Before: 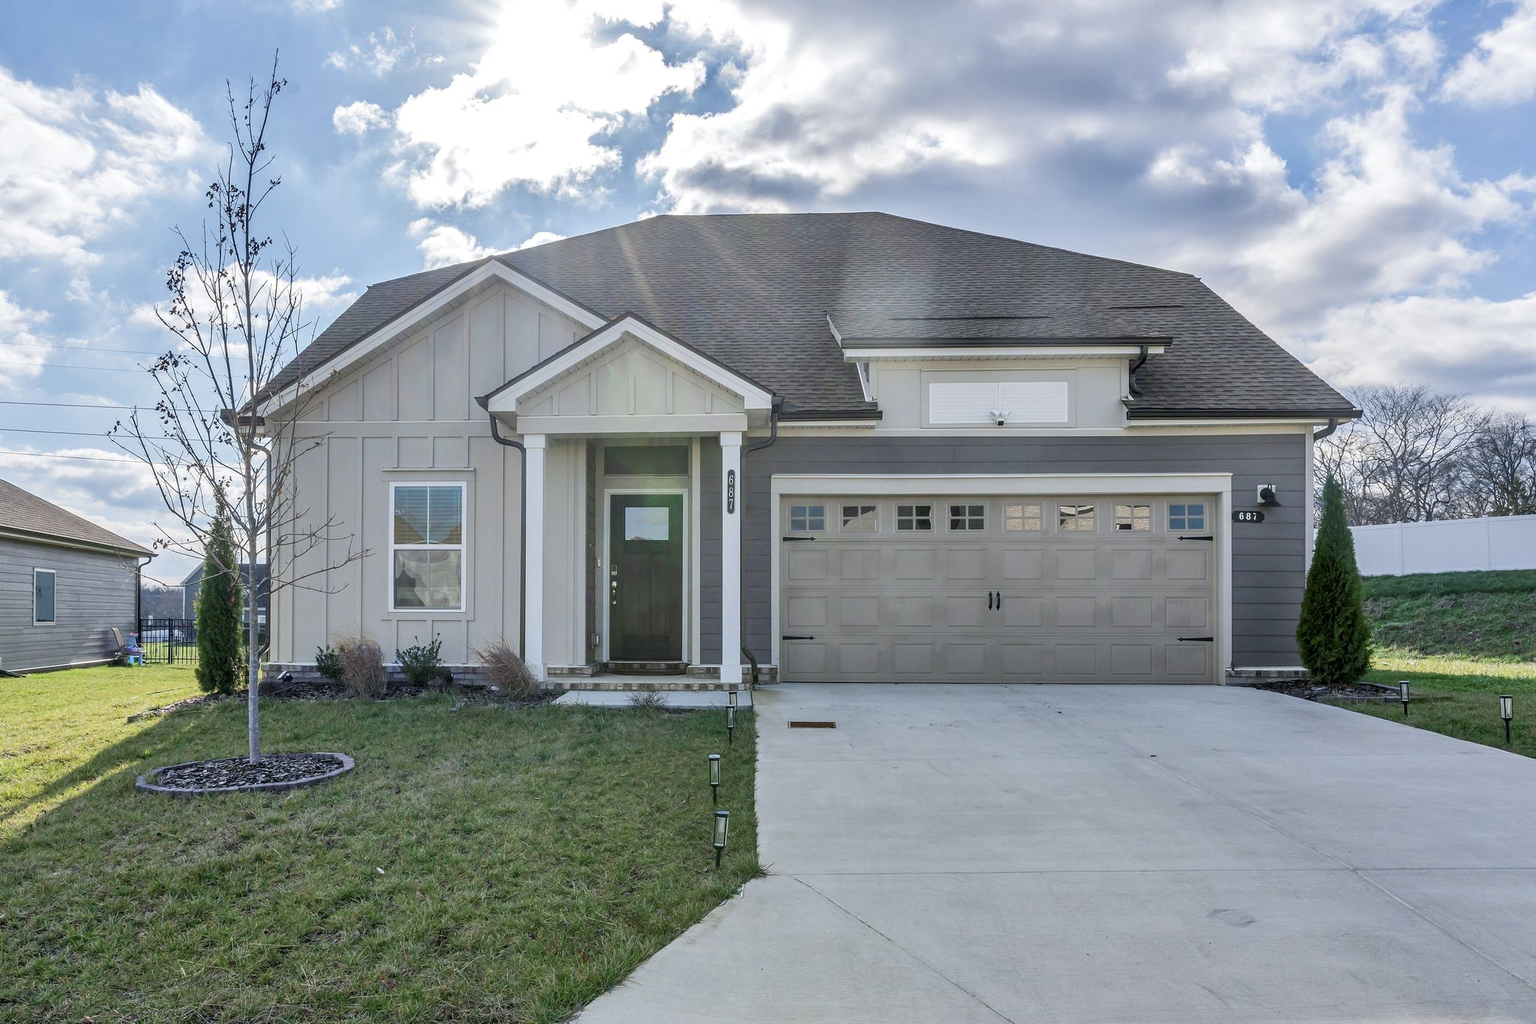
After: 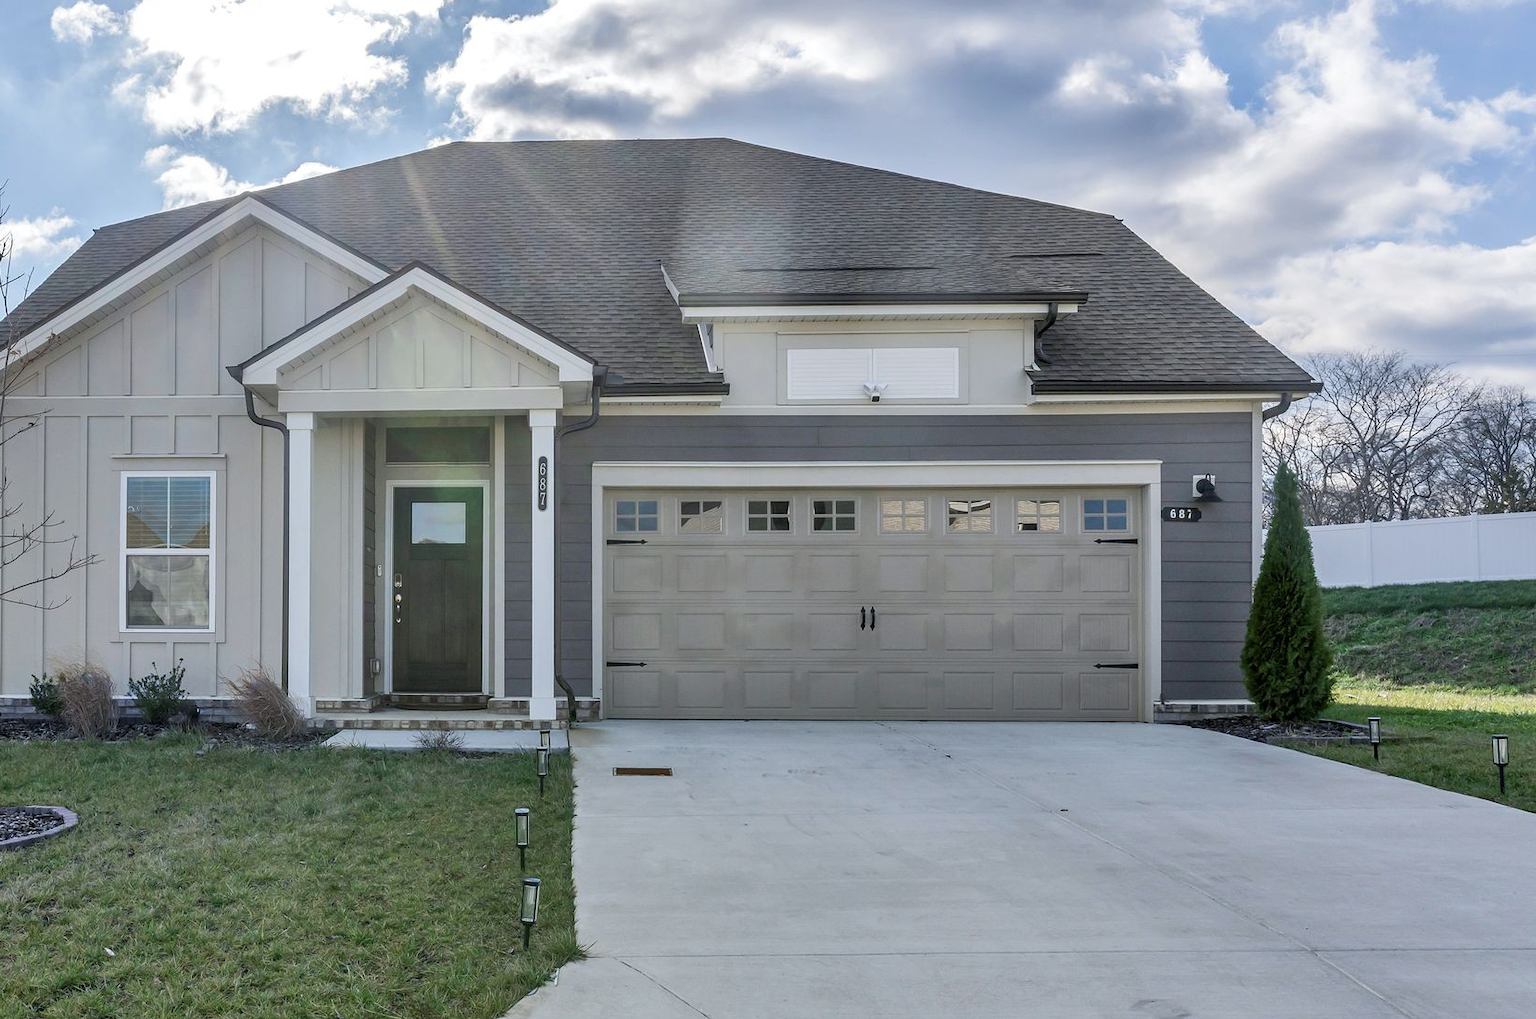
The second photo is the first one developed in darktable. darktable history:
crop: left 19.021%, top 9.831%, right 0%, bottom 9.567%
